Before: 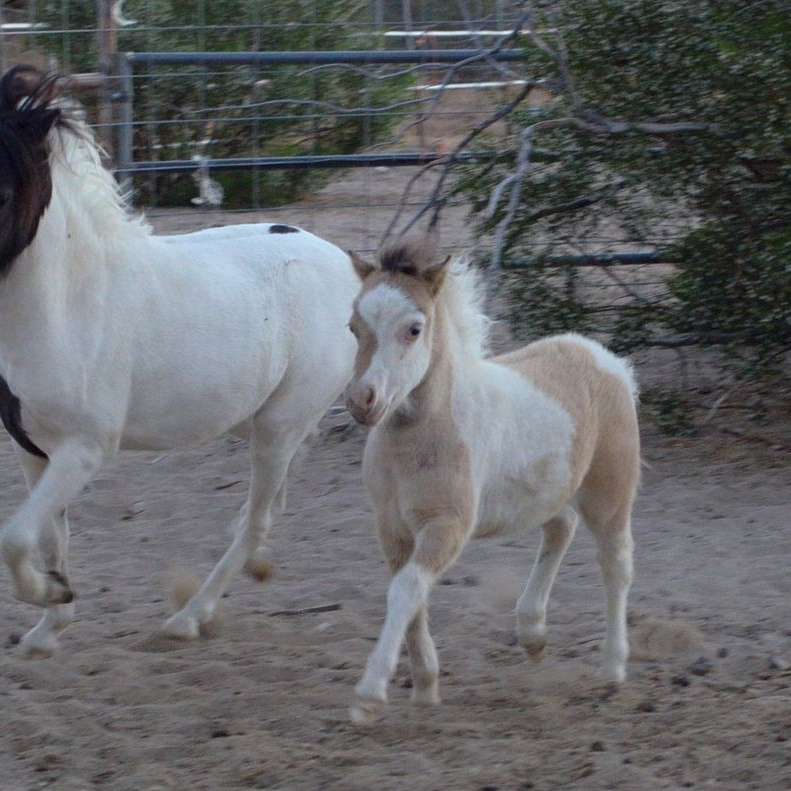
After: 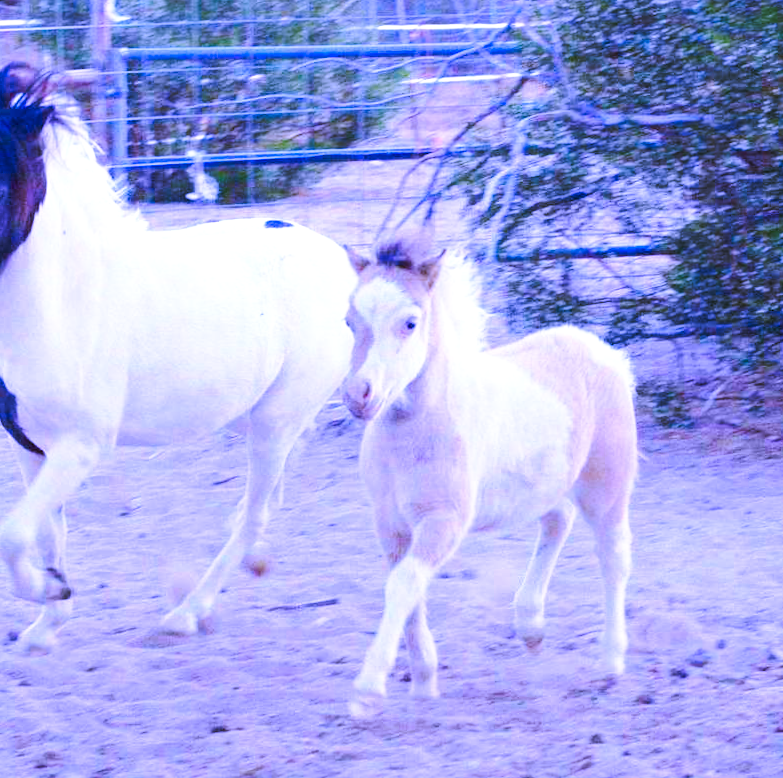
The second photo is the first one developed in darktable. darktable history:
white balance: red 0.98, blue 1.61
base curve: curves: ch0 [(0, 0) (0.026, 0.03) (0.109, 0.232) (0.351, 0.748) (0.669, 0.968) (1, 1)], preserve colors none
levels: levels [0, 0.397, 0.955]
rotate and perspective: rotation -0.45°, automatic cropping original format, crop left 0.008, crop right 0.992, crop top 0.012, crop bottom 0.988
